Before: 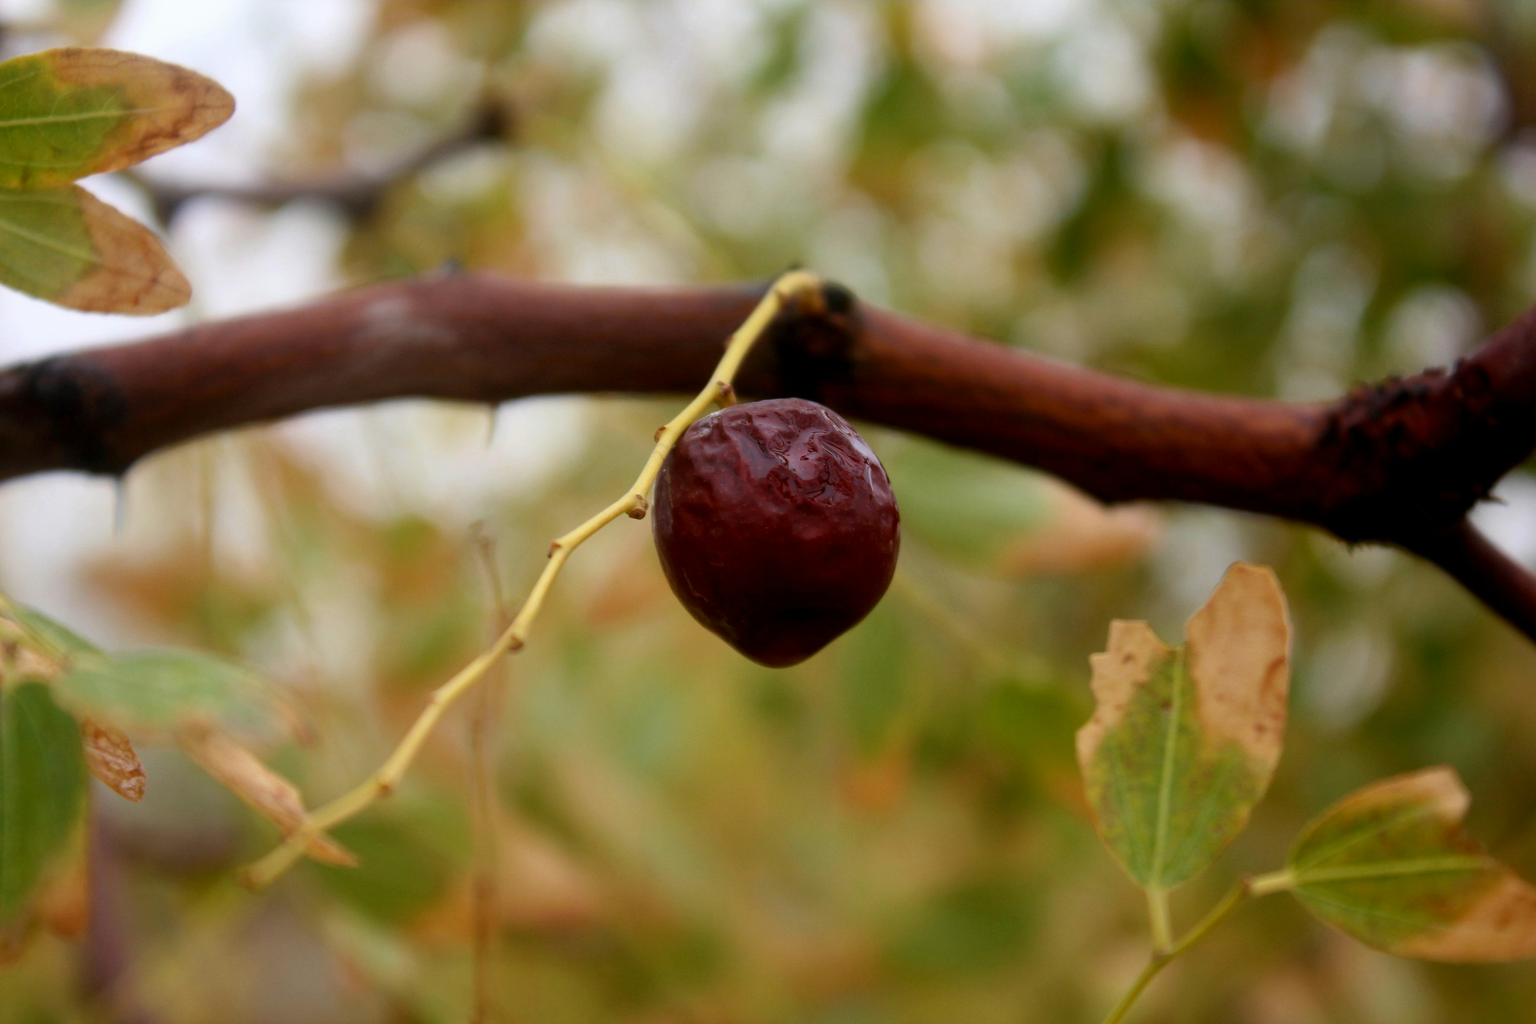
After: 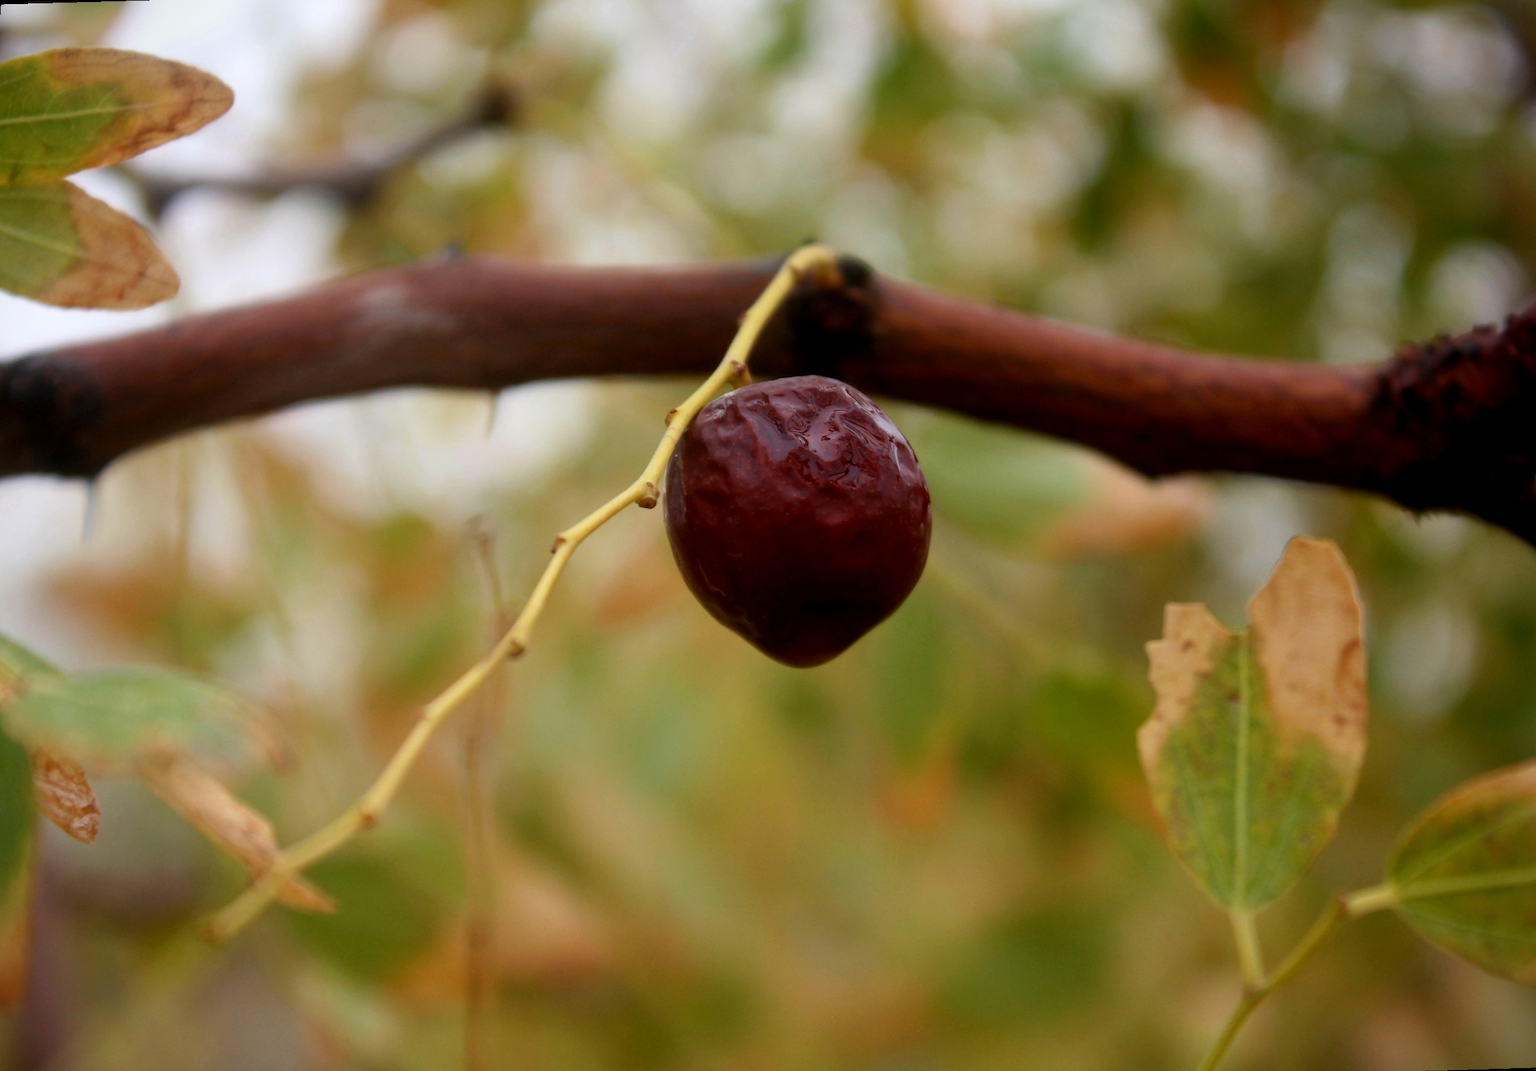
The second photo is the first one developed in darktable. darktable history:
vignetting: fall-off start 97.23%, saturation -0.024, center (-0.033, -0.042), width/height ratio 1.179, unbound false
rotate and perspective: rotation -1.68°, lens shift (vertical) -0.146, crop left 0.049, crop right 0.912, crop top 0.032, crop bottom 0.96
